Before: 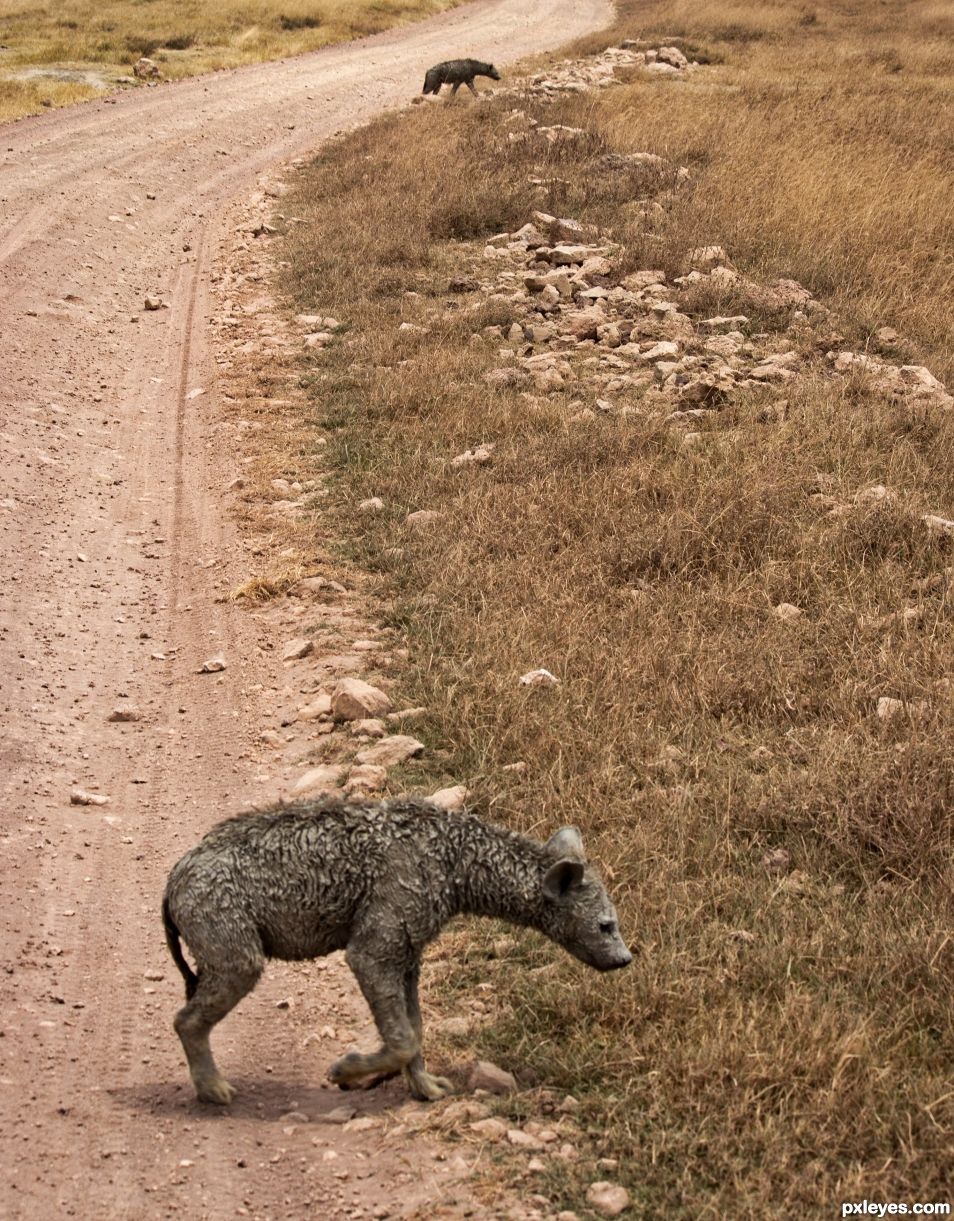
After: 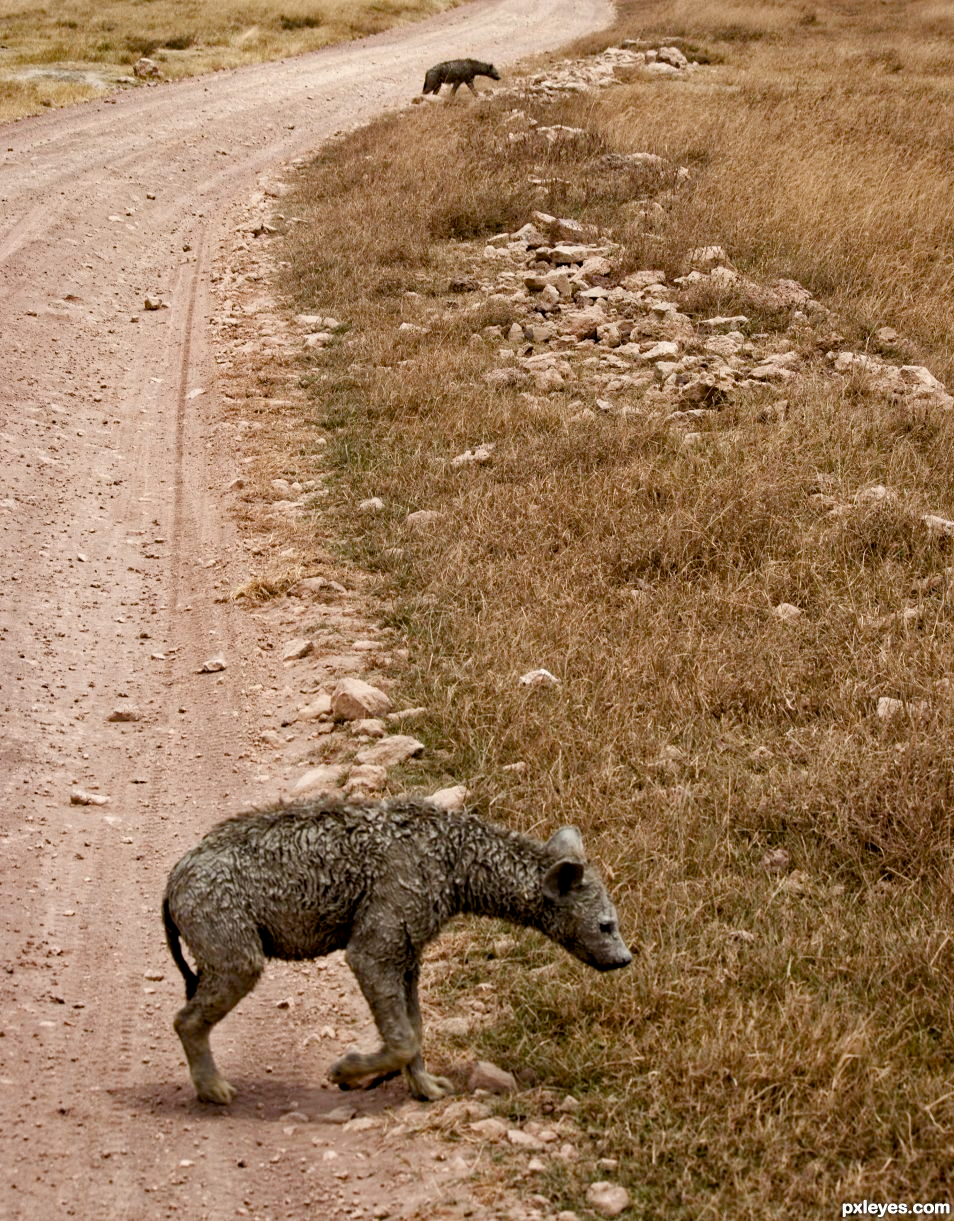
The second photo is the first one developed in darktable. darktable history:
color balance rgb: perceptual saturation grading › global saturation 20%, perceptual saturation grading › highlights -49.727%, perceptual saturation grading › shadows 24.117%
exposure: black level correction 0.007, compensate highlight preservation false
